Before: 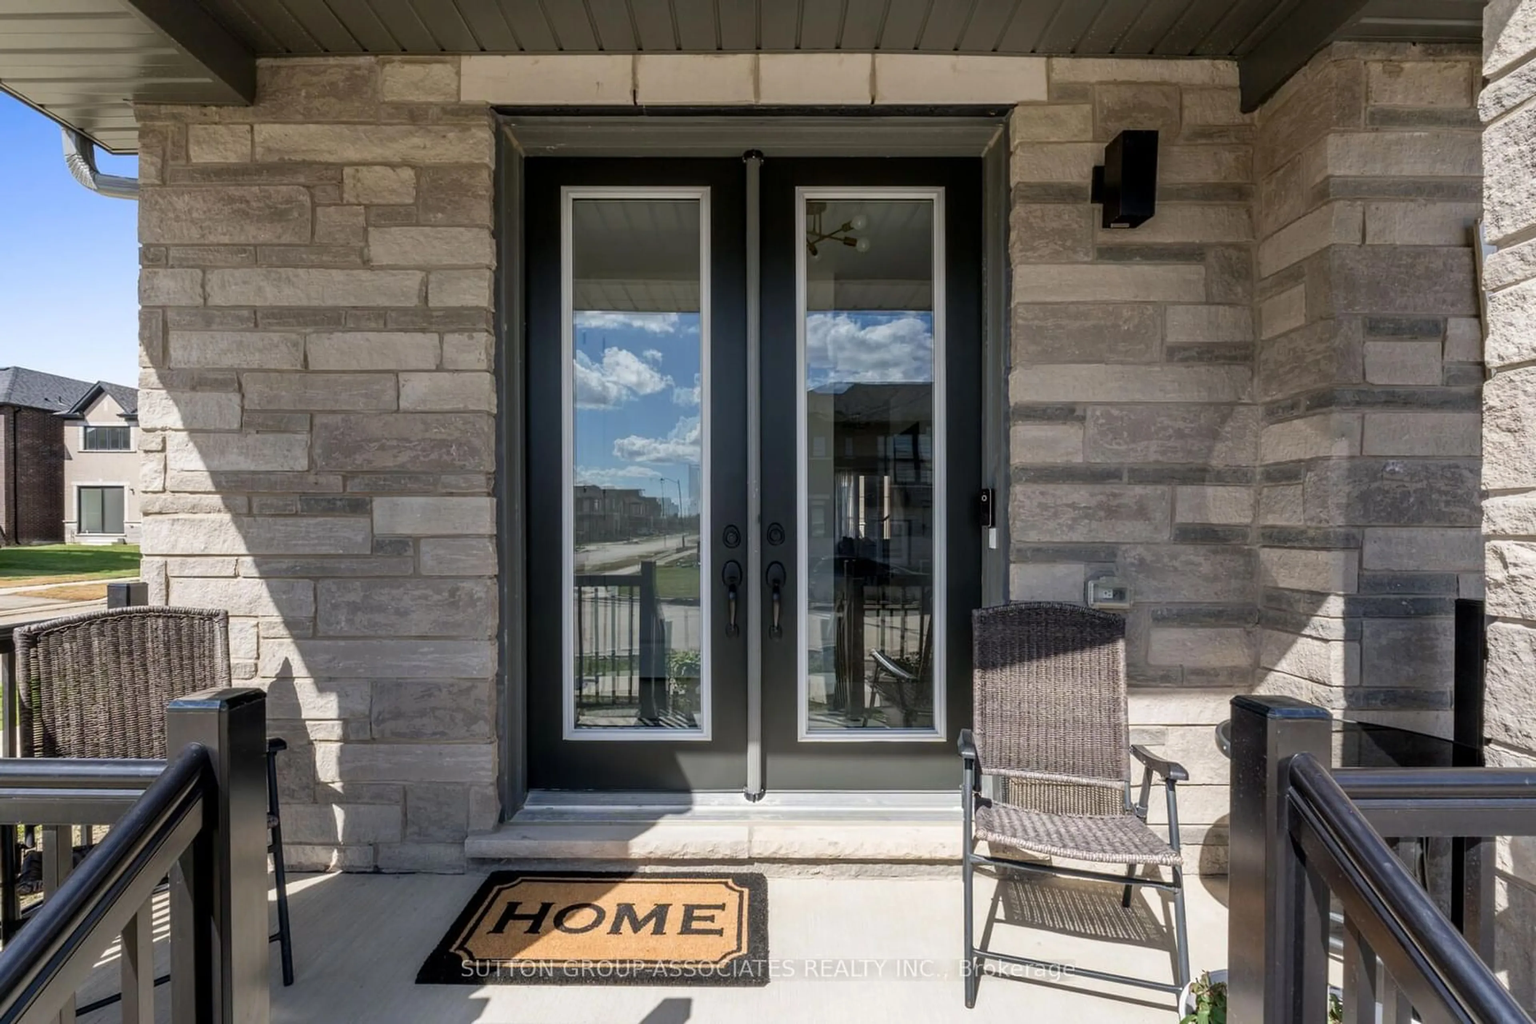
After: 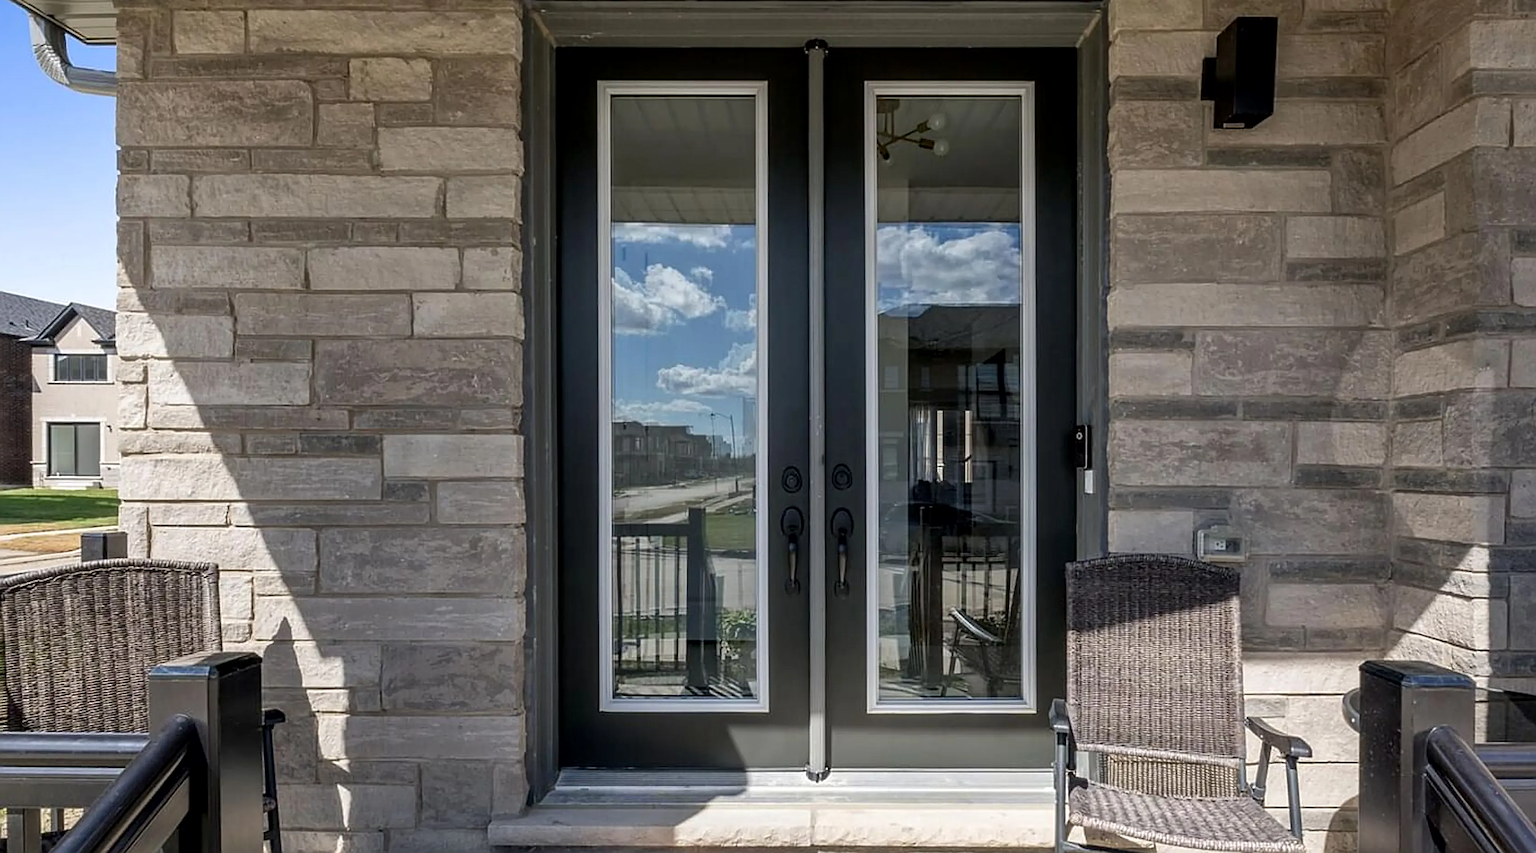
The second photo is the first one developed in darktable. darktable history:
local contrast: mode bilateral grid, contrast 21, coarseness 50, detail 119%, midtone range 0.2
crop and rotate: left 2.383%, top 11.292%, right 9.761%, bottom 15.458%
sharpen: radius 2.573, amount 0.679
